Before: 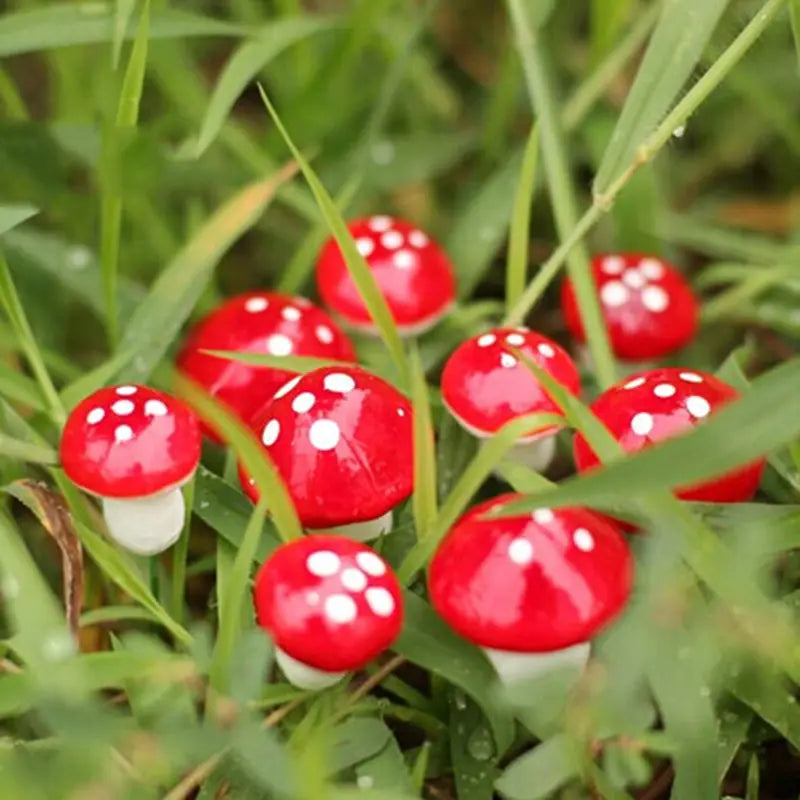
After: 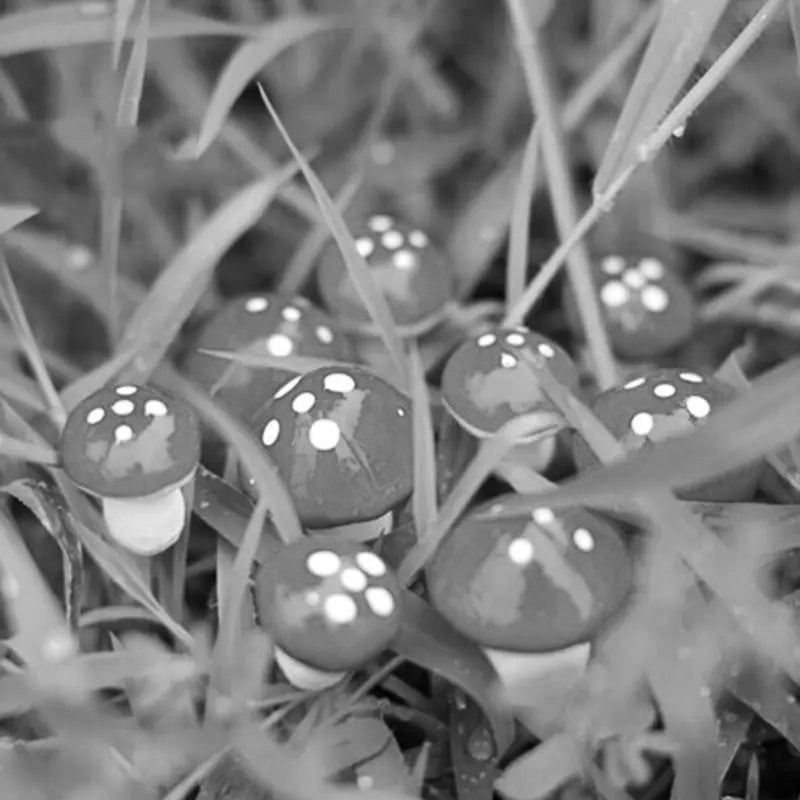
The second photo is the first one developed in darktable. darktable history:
monochrome: a 16.01, b -2.65, highlights 0.52
local contrast: mode bilateral grid, contrast 20, coarseness 50, detail 120%, midtone range 0.2
